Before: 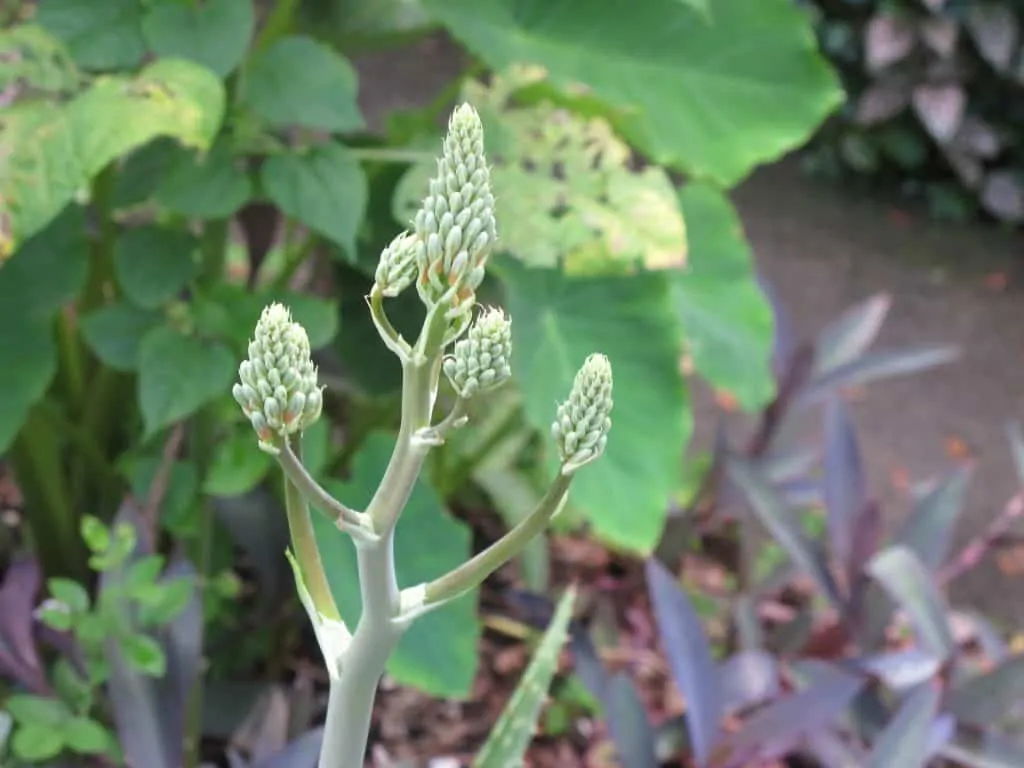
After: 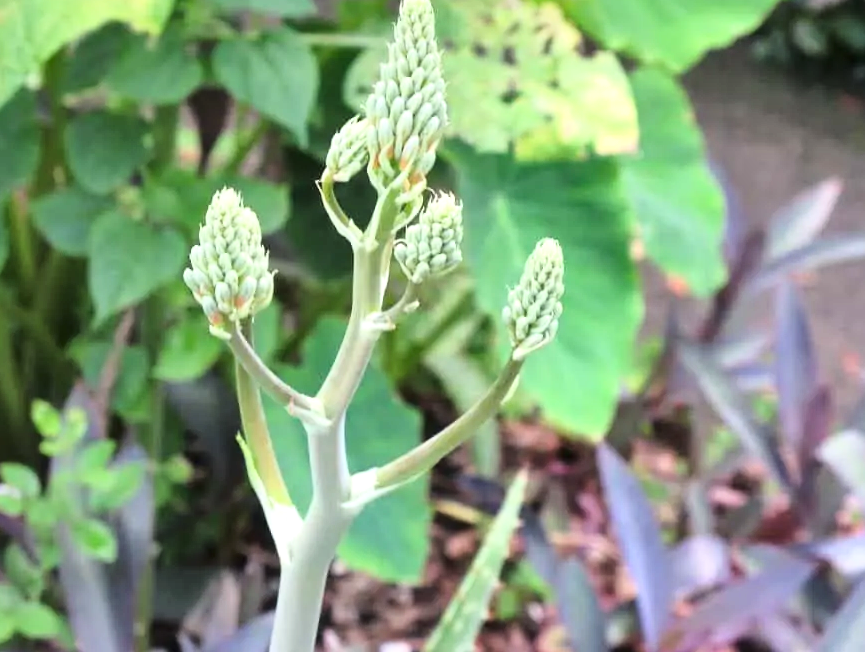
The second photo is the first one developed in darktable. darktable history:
crop and rotate: left 4.802%, top 15.09%, right 10.665%
shadows and highlights: low approximation 0.01, soften with gaussian
local contrast: mode bilateral grid, contrast 20, coarseness 51, detail 132%, midtone range 0.2
base curve: curves: ch0 [(0, 0) (0.028, 0.03) (0.121, 0.232) (0.46, 0.748) (0.859, 0.968) (1, 1)]
